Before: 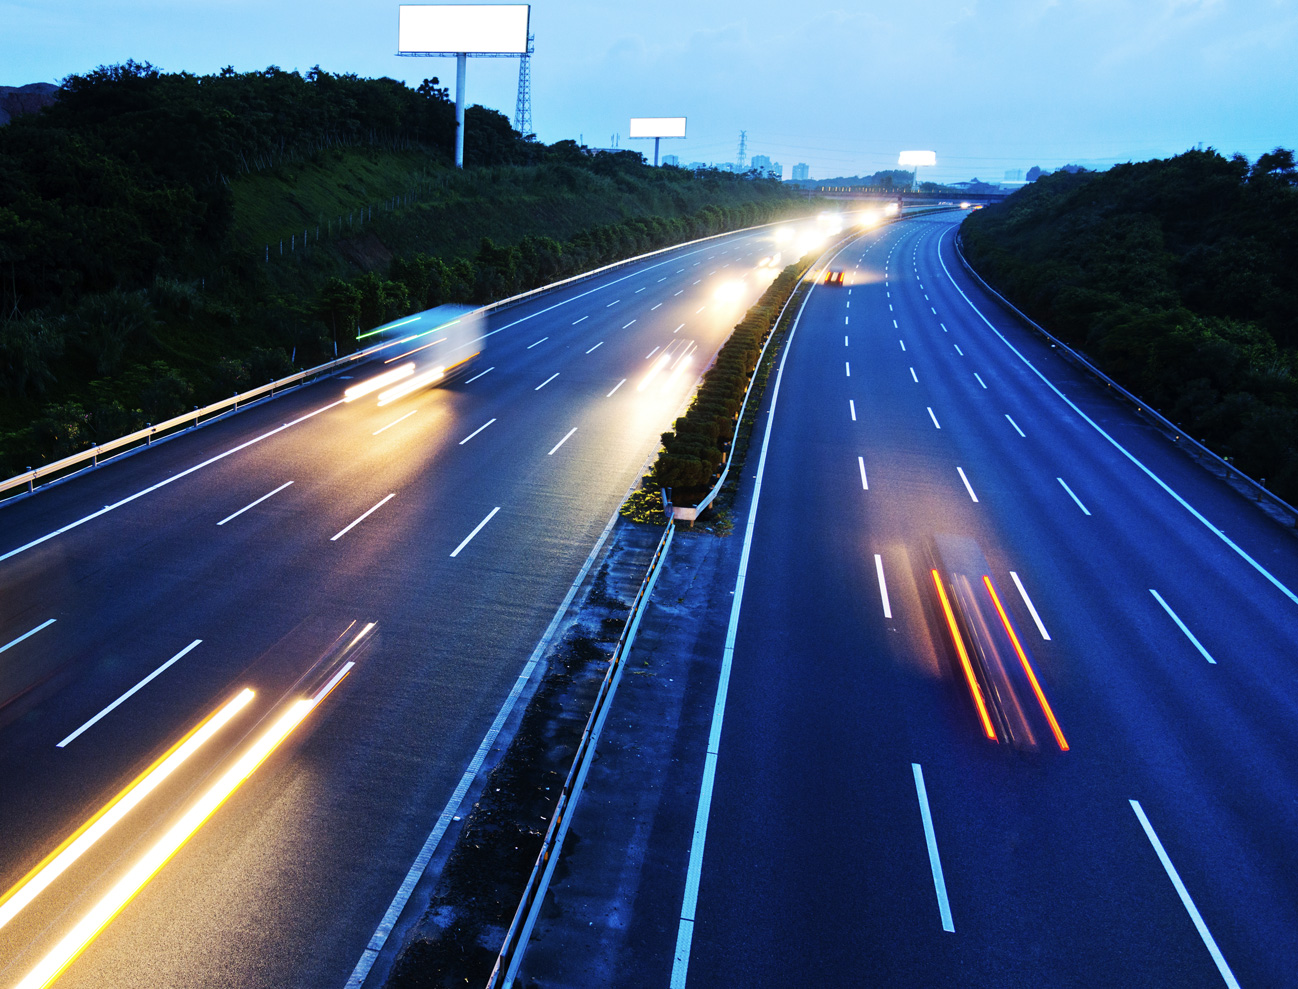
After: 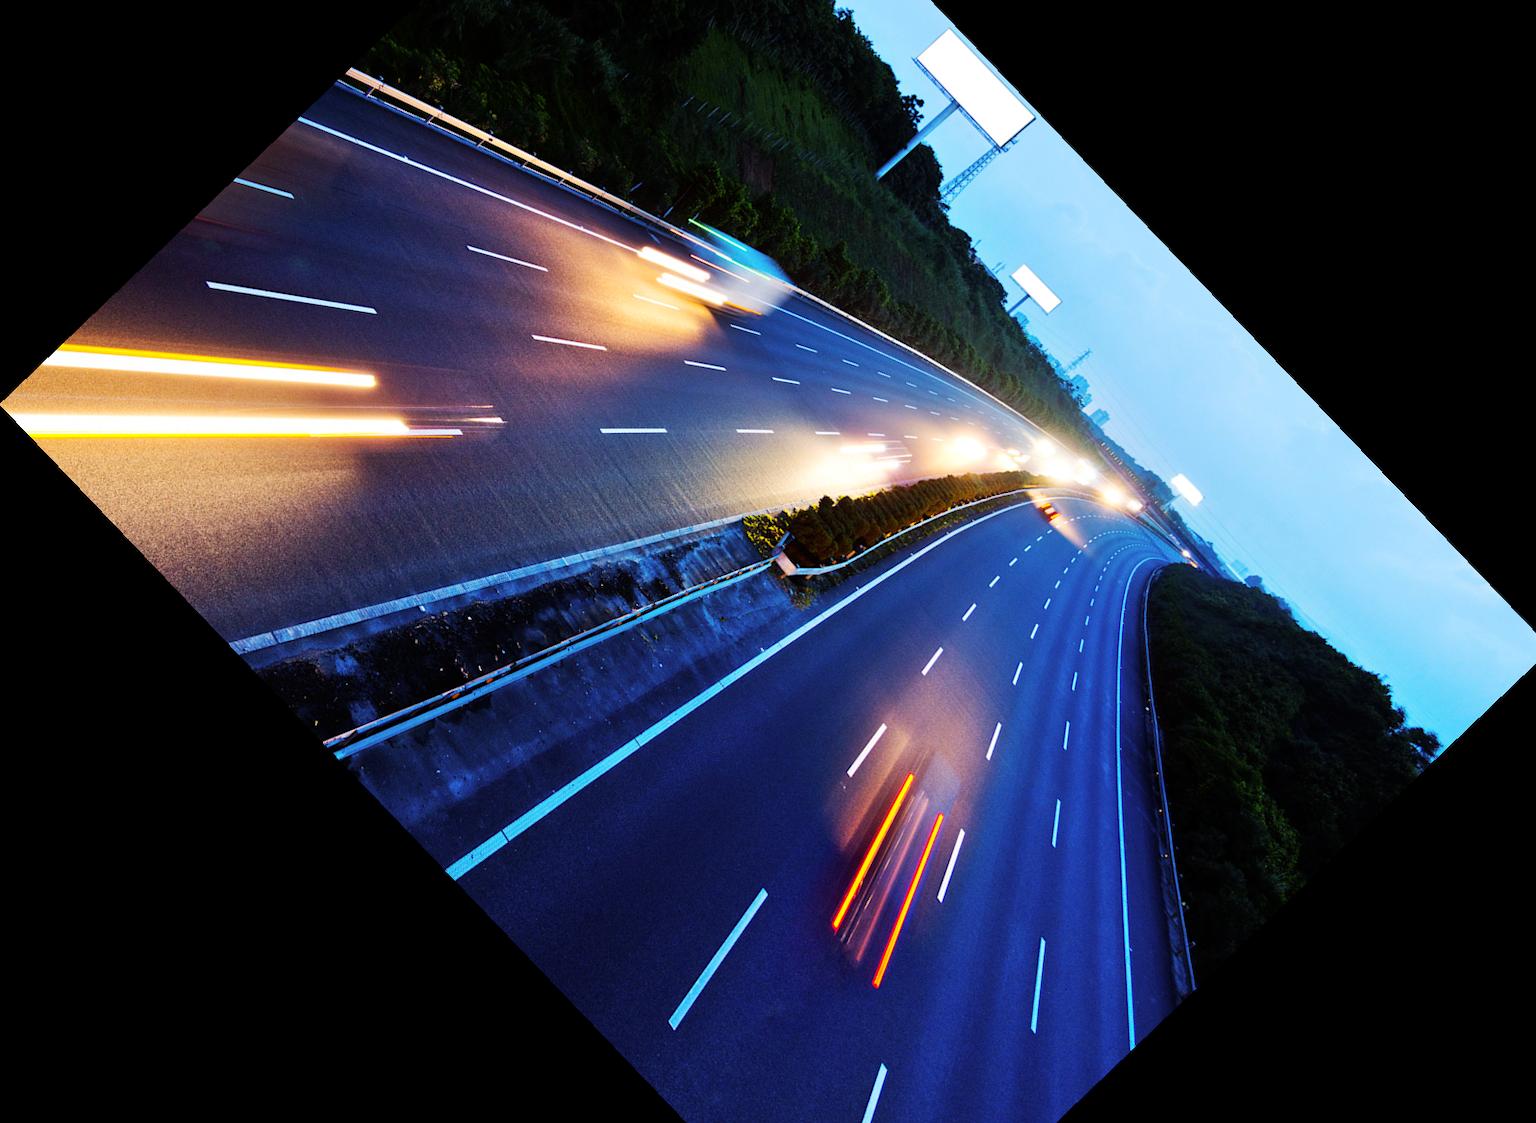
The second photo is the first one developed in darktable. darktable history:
rgb levels: mode RGB, independent channels, levels [[0, 0.5, 1], [0, 0.521, 1], [0, 0.536, 1]]
crop and rotate: angle -46.26°, top 16.234%, right 0.912%, bottom 11.704%
